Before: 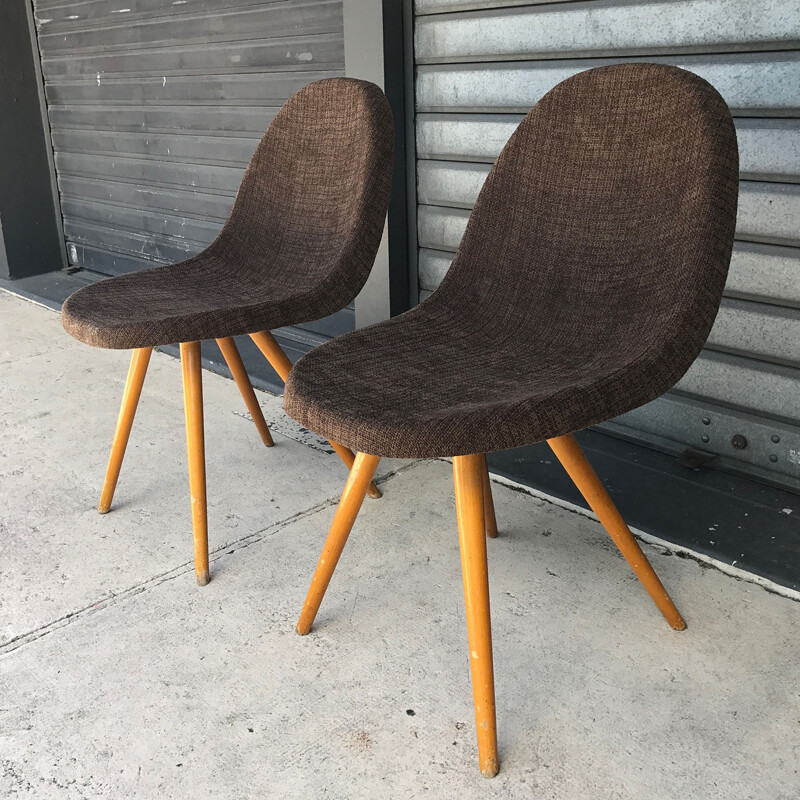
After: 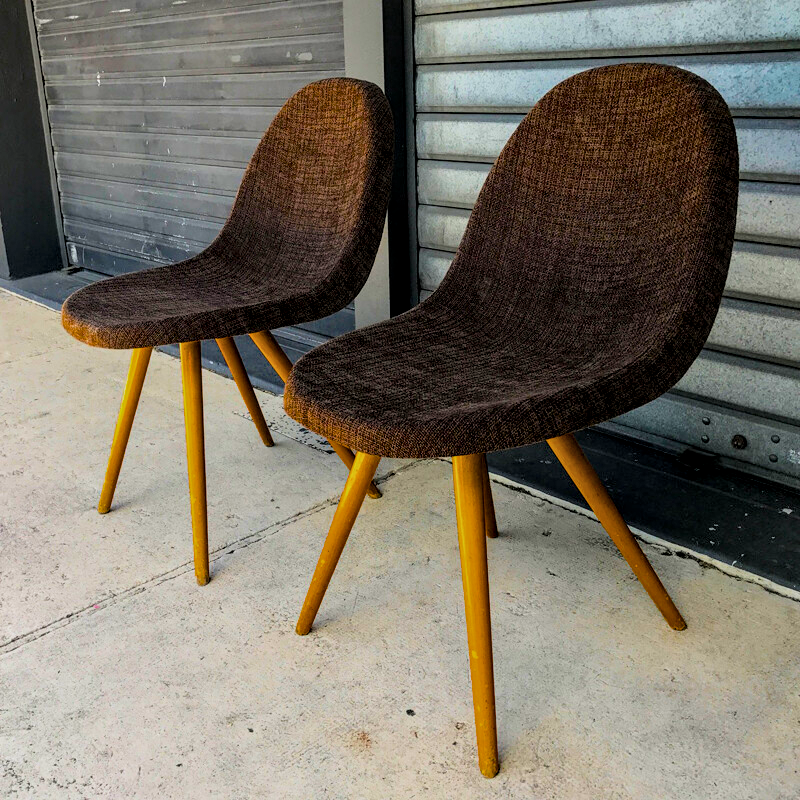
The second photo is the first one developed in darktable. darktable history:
local contrast: detail 130%
color balance rgb: white fulcrum 1.01 EV, linear chroma grading › shadows -39.662%, linear chroma grading › highlights 40.774%, linear chroma grading › global chroma 45.172%, linear chroma grading › mid-tones -29.715%, perceptual saturation grading › global saturation 37.27%, perceptual saturation grading › shadows 34.629%, saturation formula JzAzBz (2021)
filmic rgb: black relative exposure -7.71 EV, white relative exposure 4.46 EV, target black luminance 0%, hardness 3.76, latitude 50.62%, contrast 1.064, highlights saturation mix 8.58%, shadows ↔ highlights balance -0.255%
